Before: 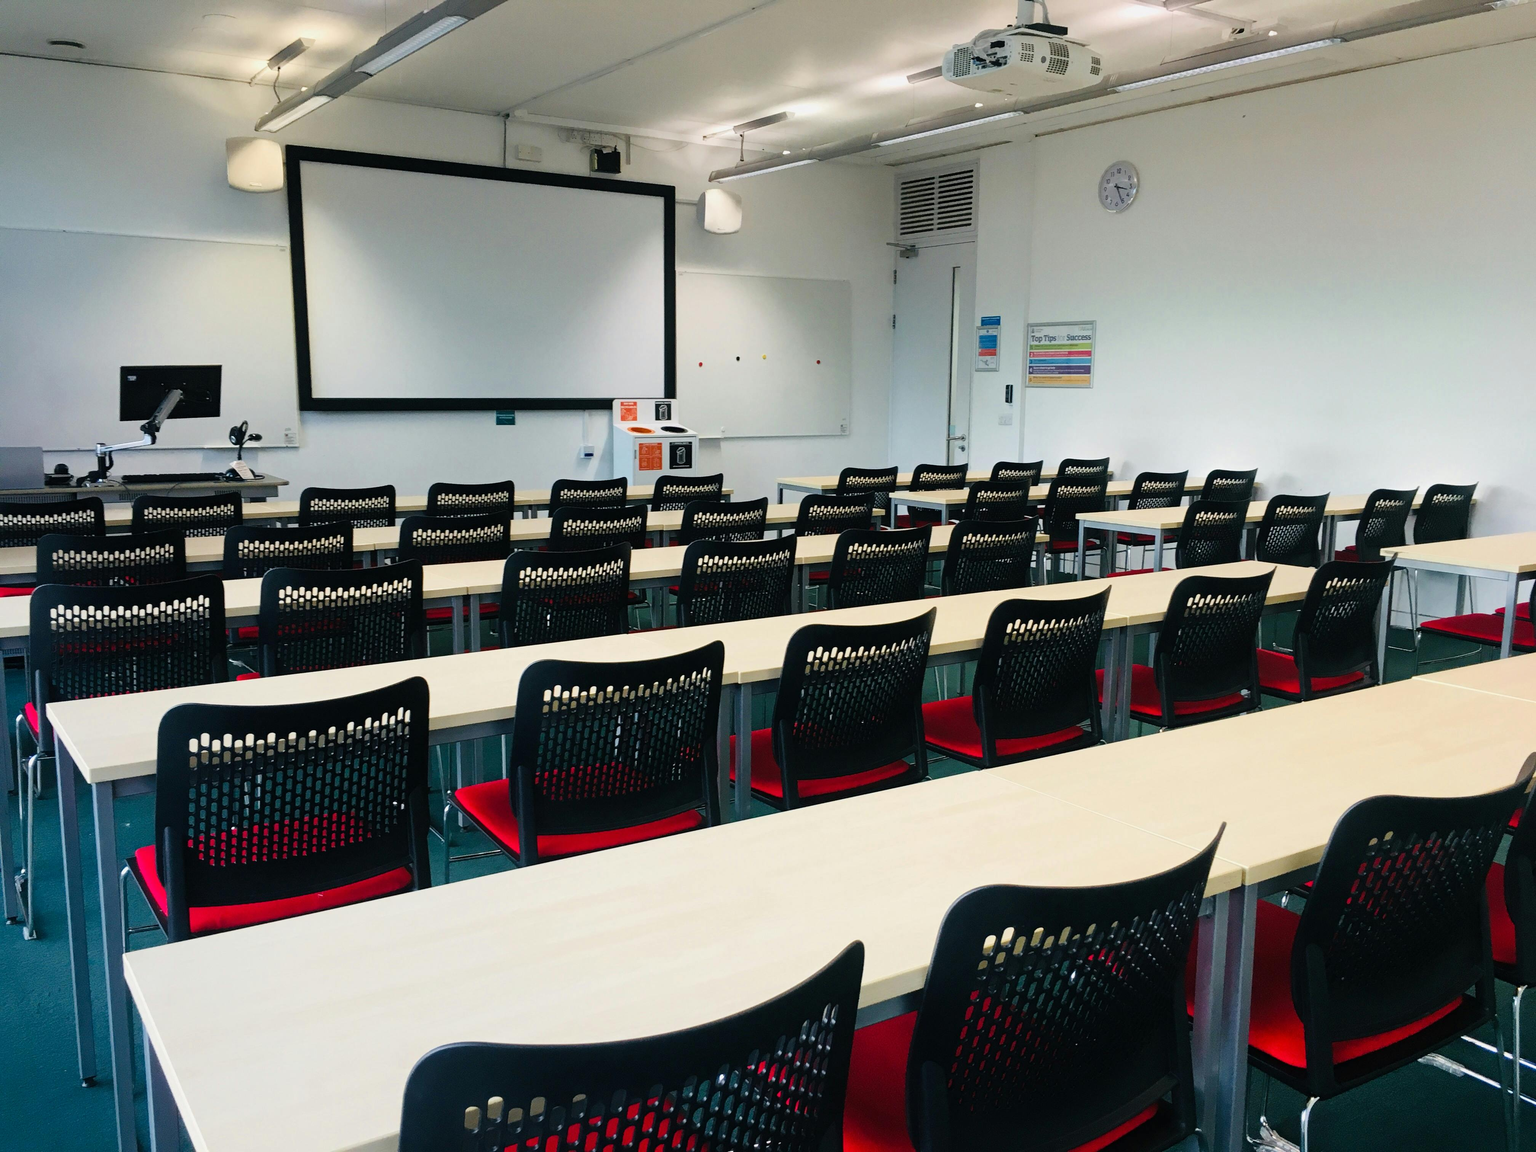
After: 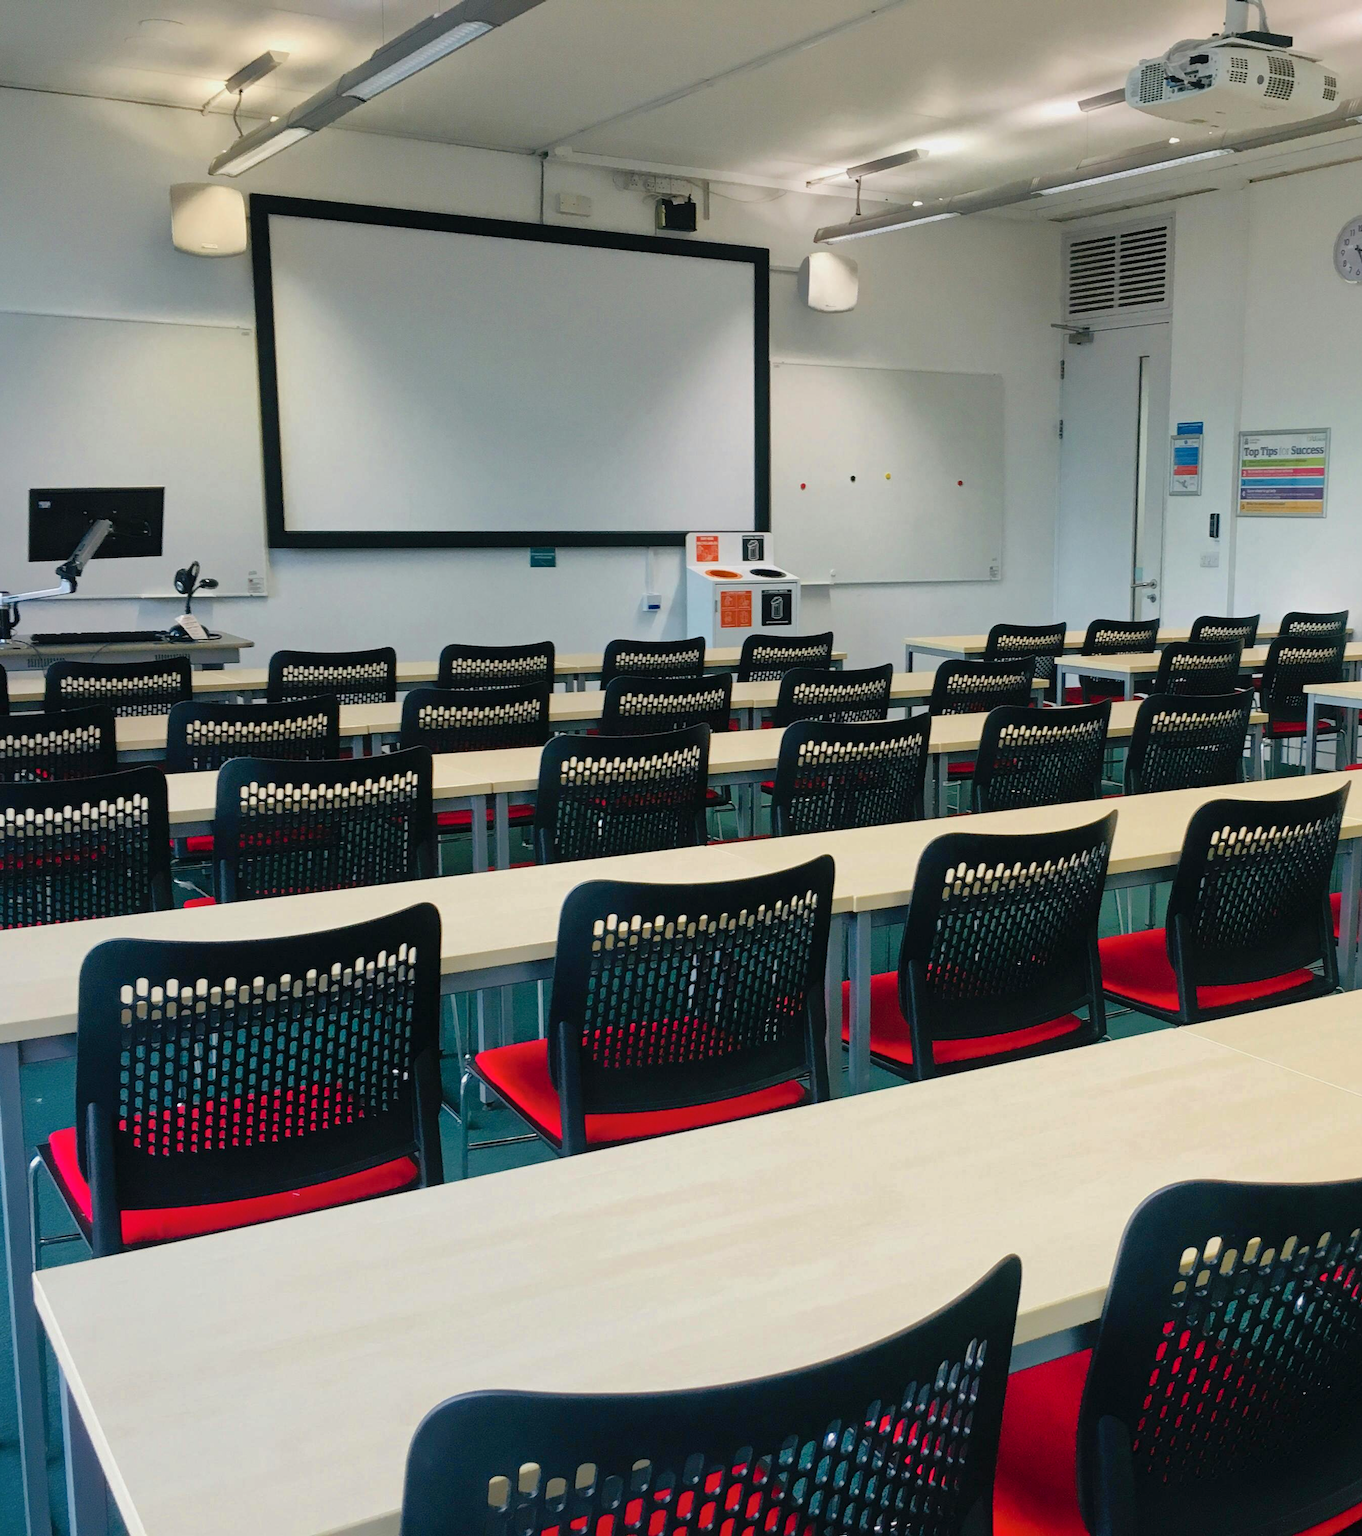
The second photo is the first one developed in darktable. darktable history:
shadows and highlights: on, module defaults
crop and rotate: left 6.432%, right 27.039%
